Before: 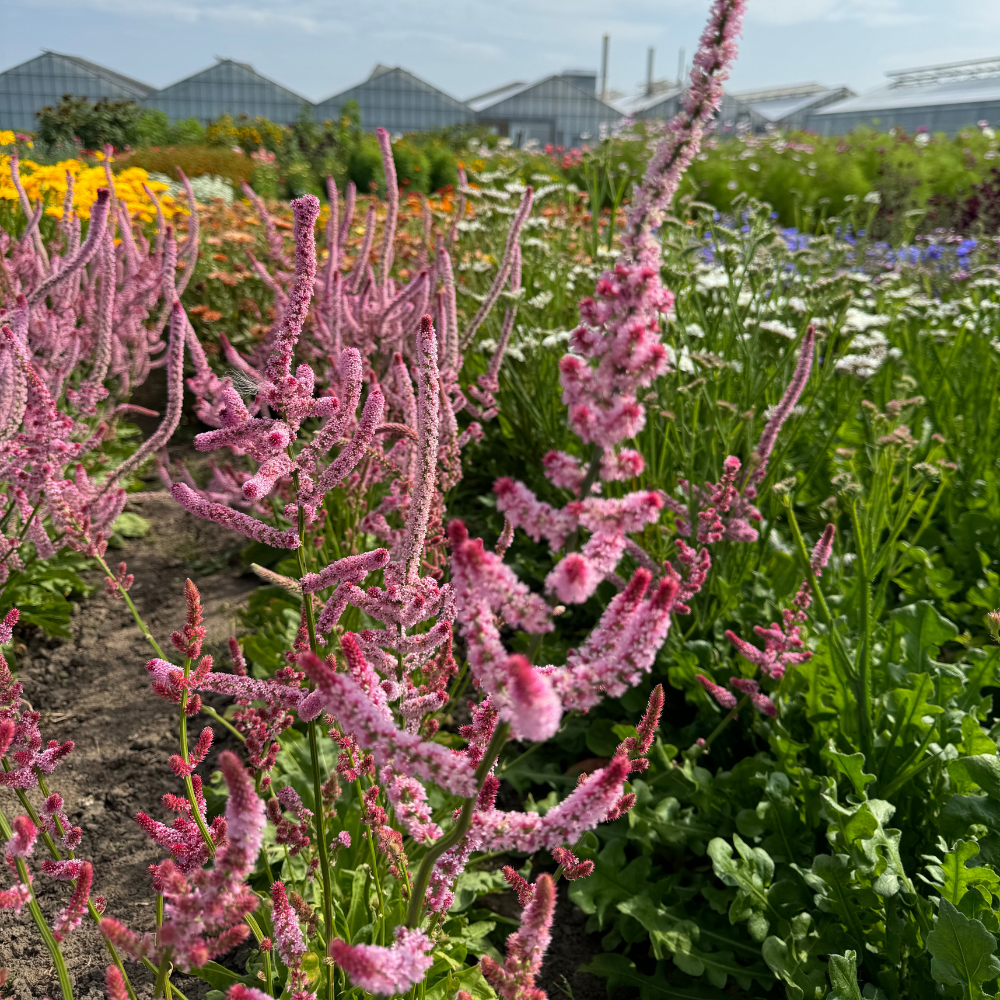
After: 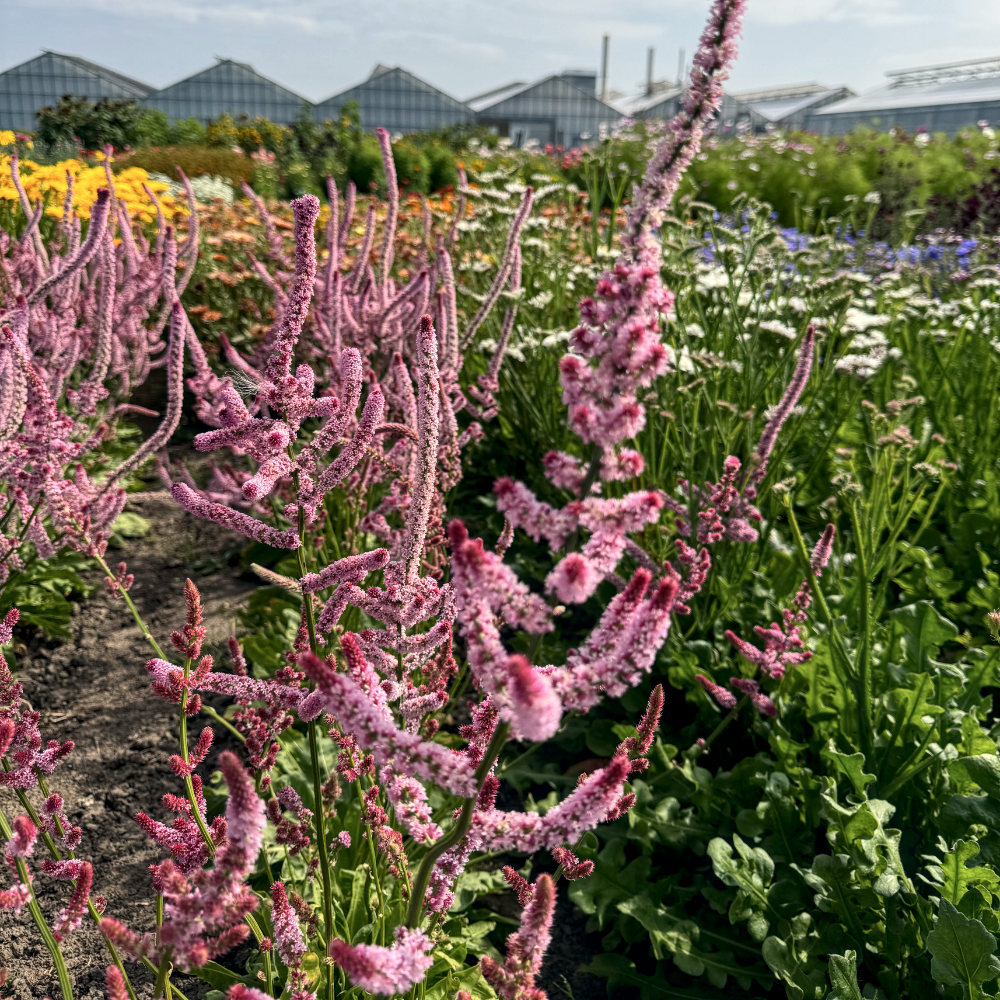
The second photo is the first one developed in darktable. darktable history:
contrast brightness saturation: contrast 0.15, brightness -0.01, saturation 0.1
color correction: highlights a* 2.75, highlights b* 5, shadows a* -2.04, shadows b* -4.84, saturation 0.8
local contrast: on, module defaults
